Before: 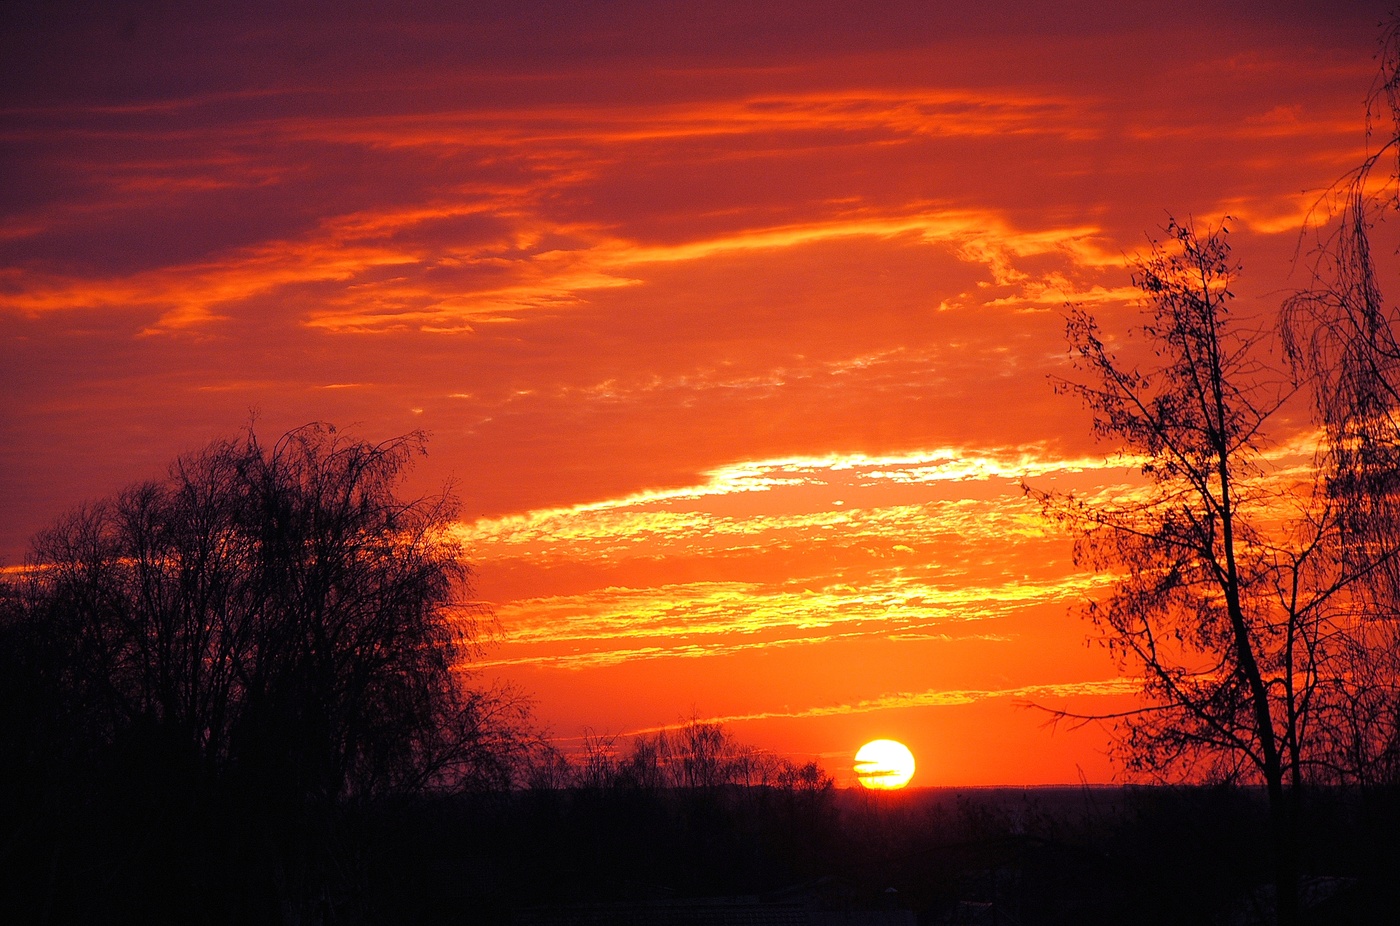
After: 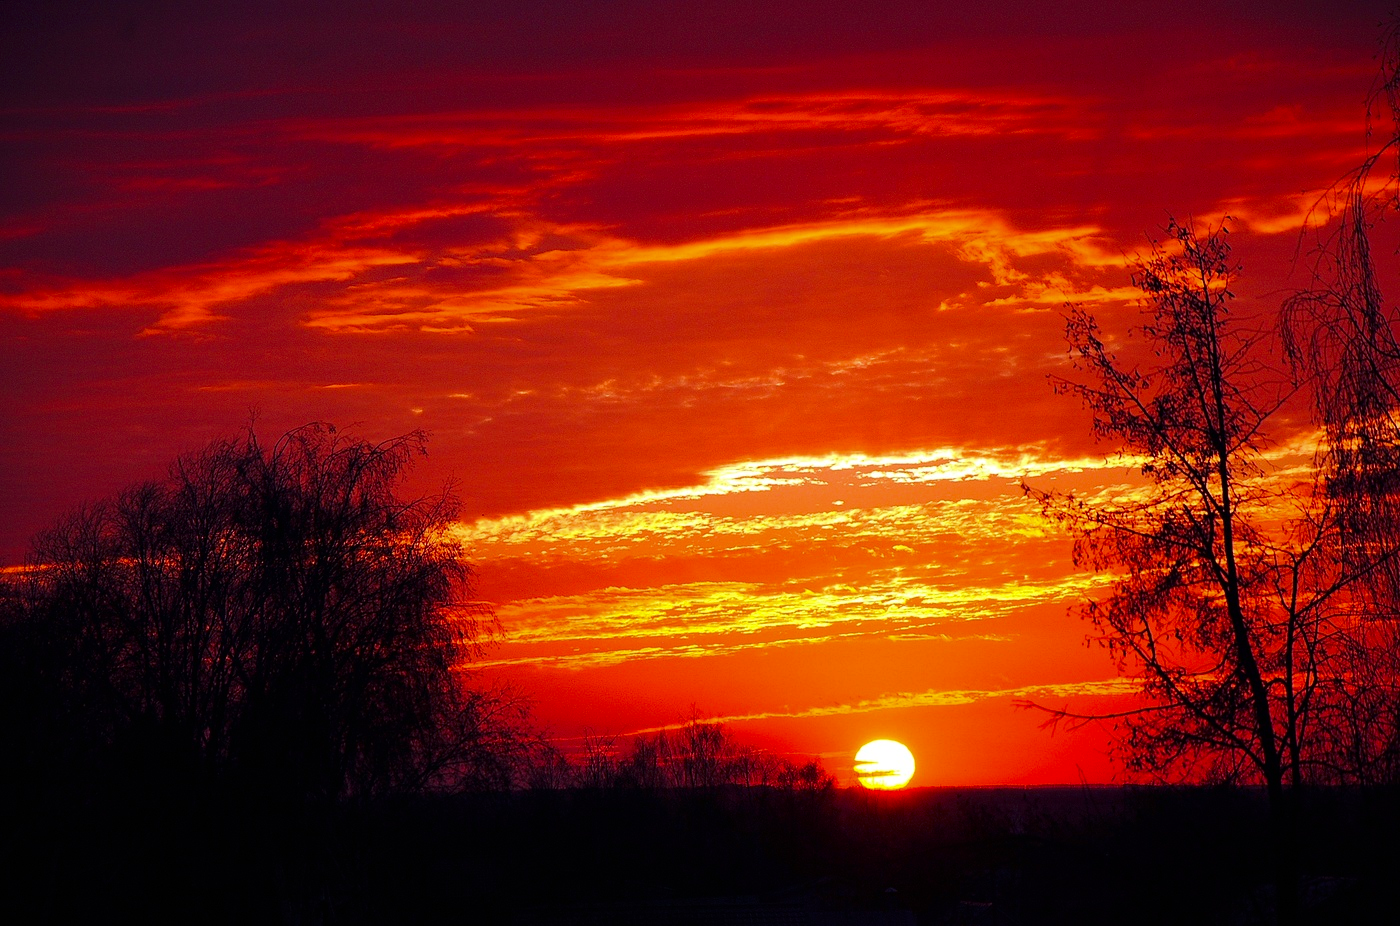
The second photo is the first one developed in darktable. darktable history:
contrast brightness saturation: contrast 0.066, brightness -0.139, saturation 0.105
